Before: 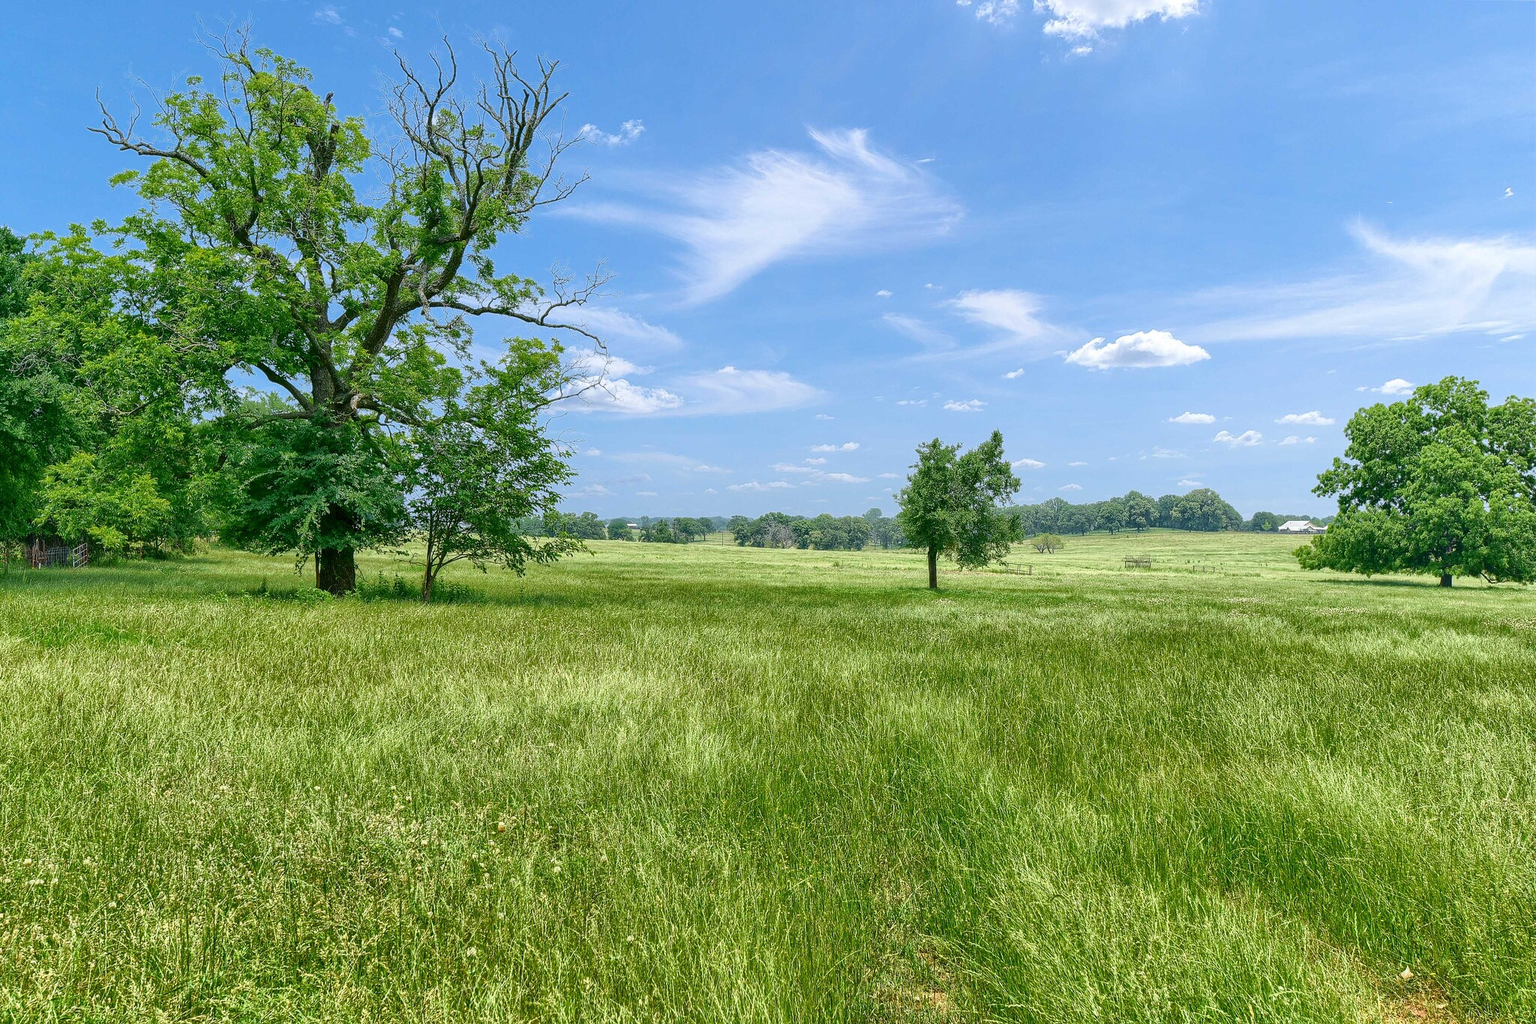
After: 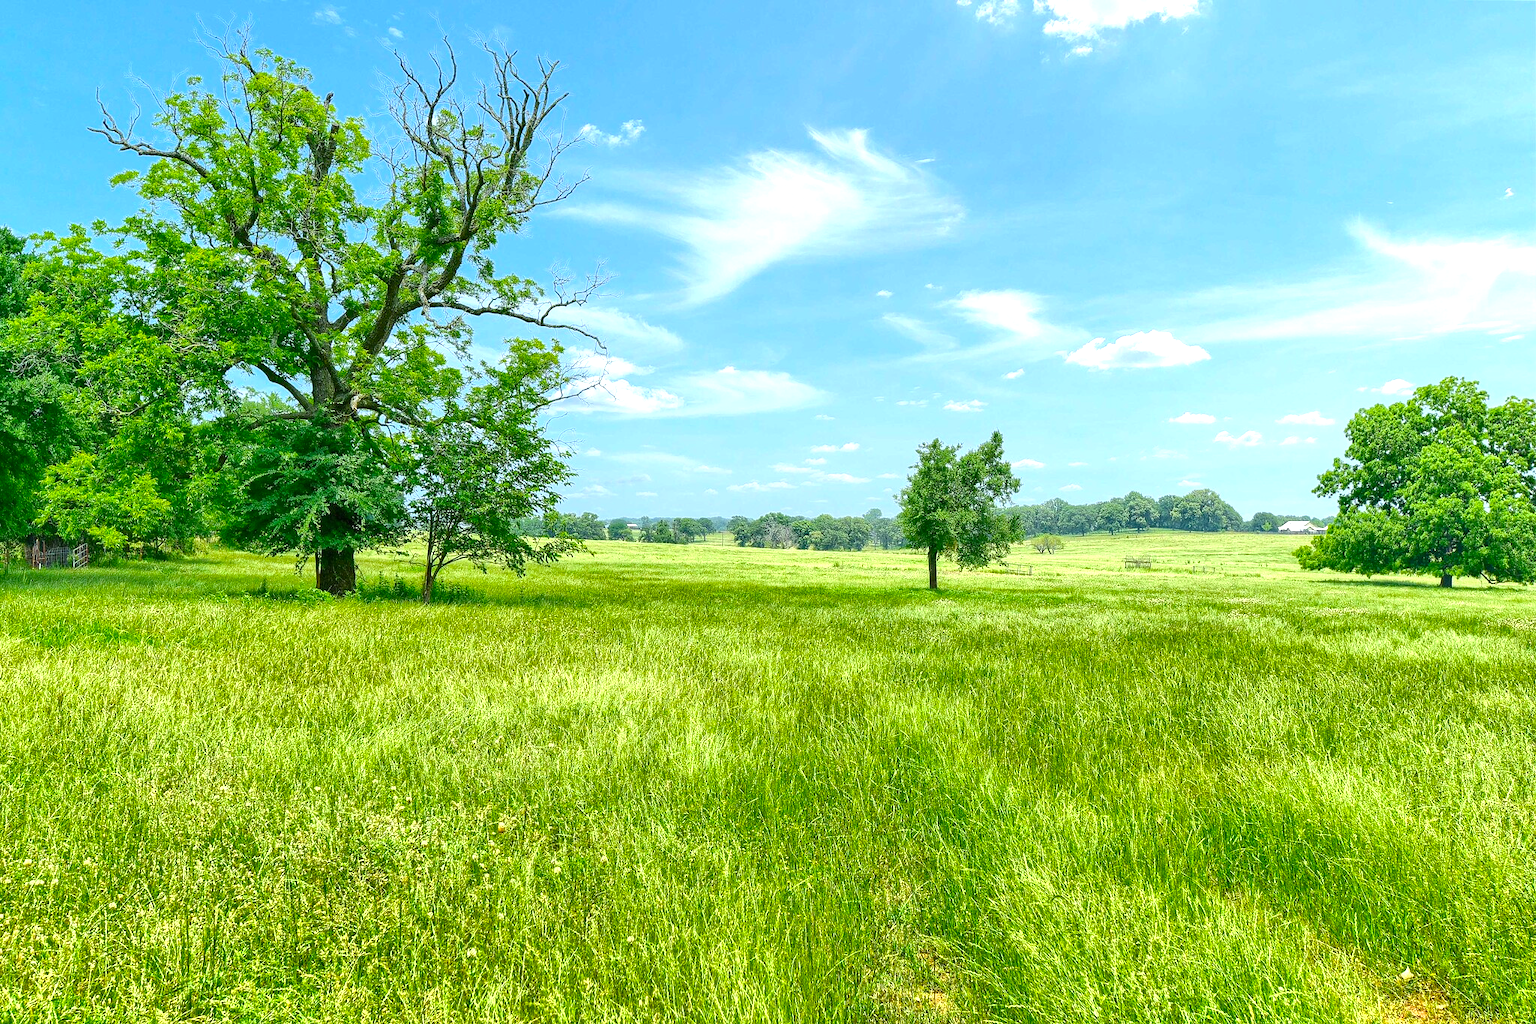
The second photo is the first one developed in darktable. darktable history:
color balance: output saturation 120%
exposure: black level correction 0, exposure 0.7 EV, compensate exposure bias true, compensate highlight preservation false
color correction: highlights a* -4.73, highlights b* 5.06, saturation 0.97
